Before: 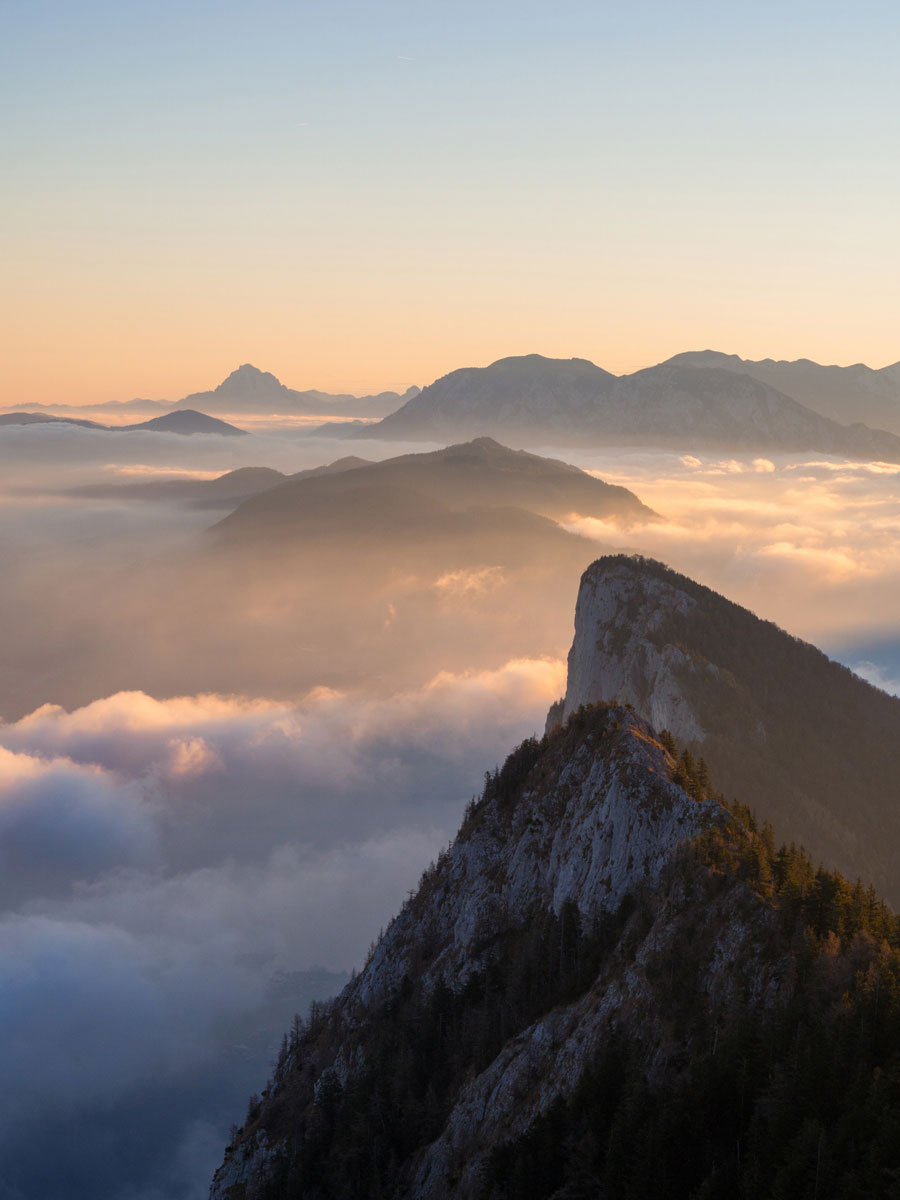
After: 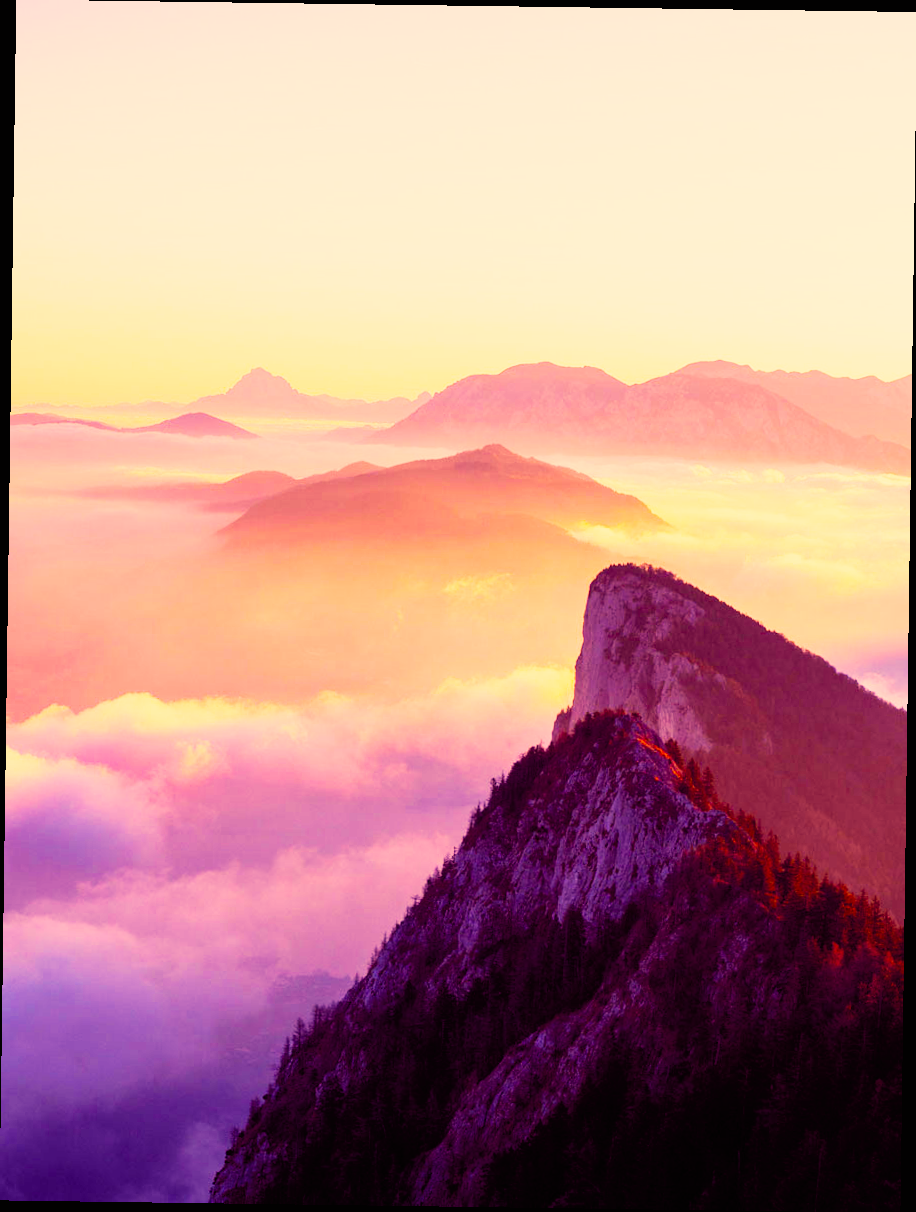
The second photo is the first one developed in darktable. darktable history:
velvia: on, module defaults
color correction: highlights a* 21.88, highlights b* 22.25
base curve: curves: ch0 [(0, 0) (0.007, 0.004) (0.027, 0.03) (0.046, 0.07) (0.207, 0.54) (0.442, 0.872) (0.673, 0.972) (1, 1)], preserve colors none
rotate and perspective: rotation 0.8°, automatic cropping off
color balance rgb: shadows lift › chroma 6.43%, shadows lift › hue 305.74°, highlights gain › chroma 2.43%, highlights gain › hue 35.74°, global offset › chroma 0.28%, global offset › hue 320.29°, linear chroma grading › global chroma 5.5%, perceptual saturation grading › global saturation 30%, contrast 5.15%
